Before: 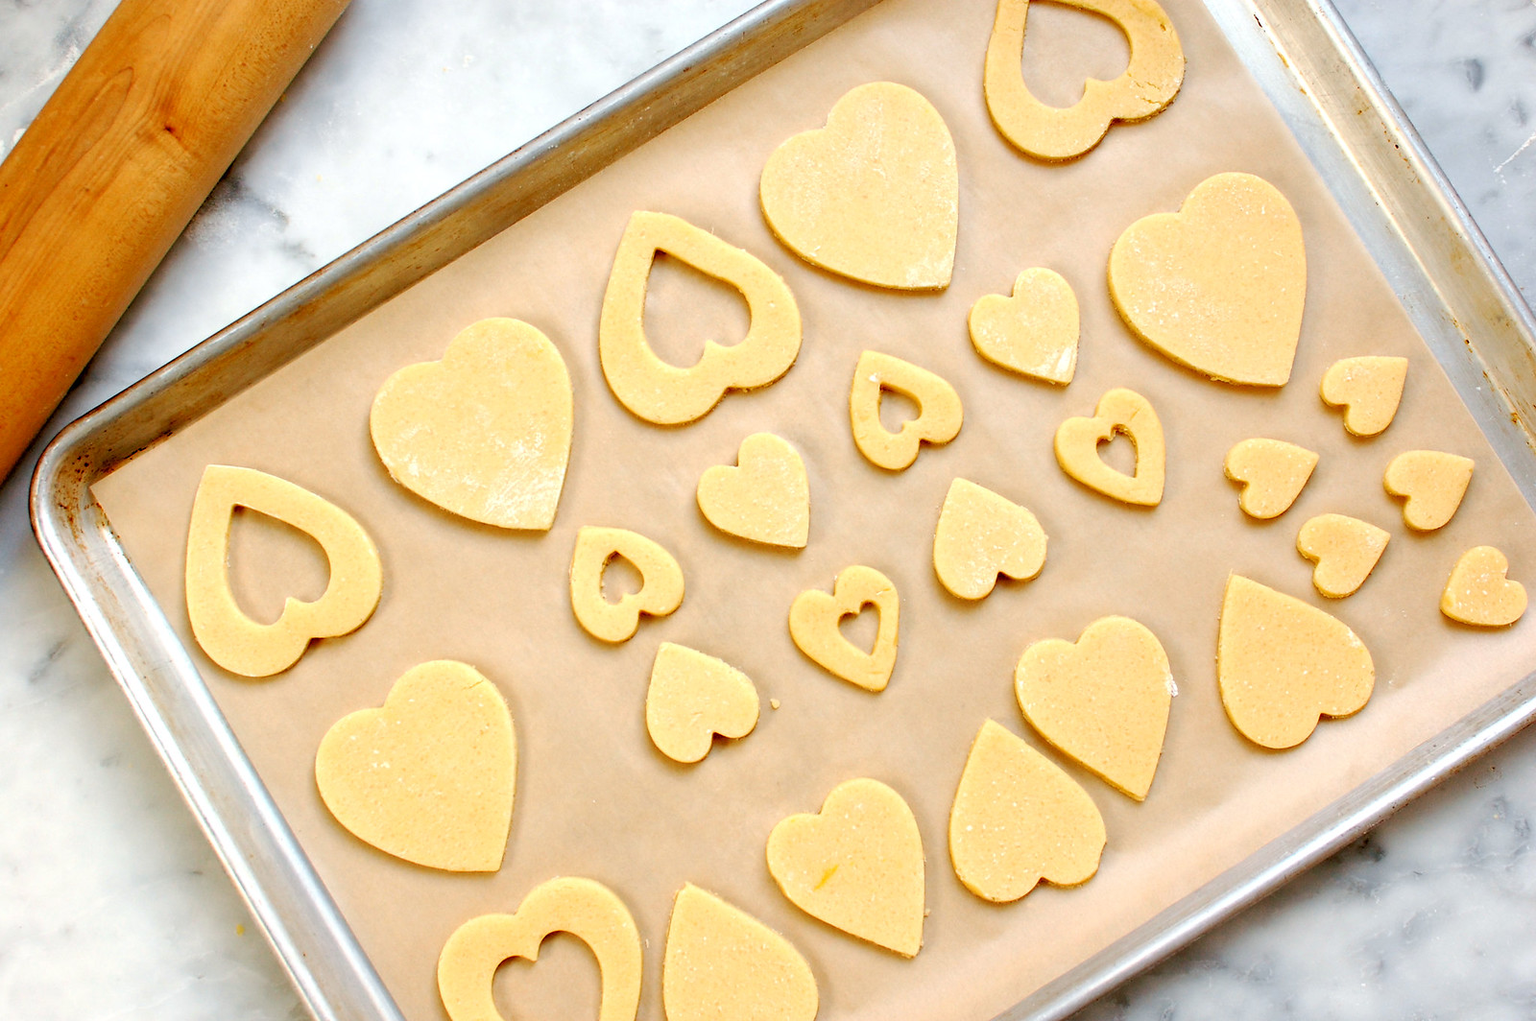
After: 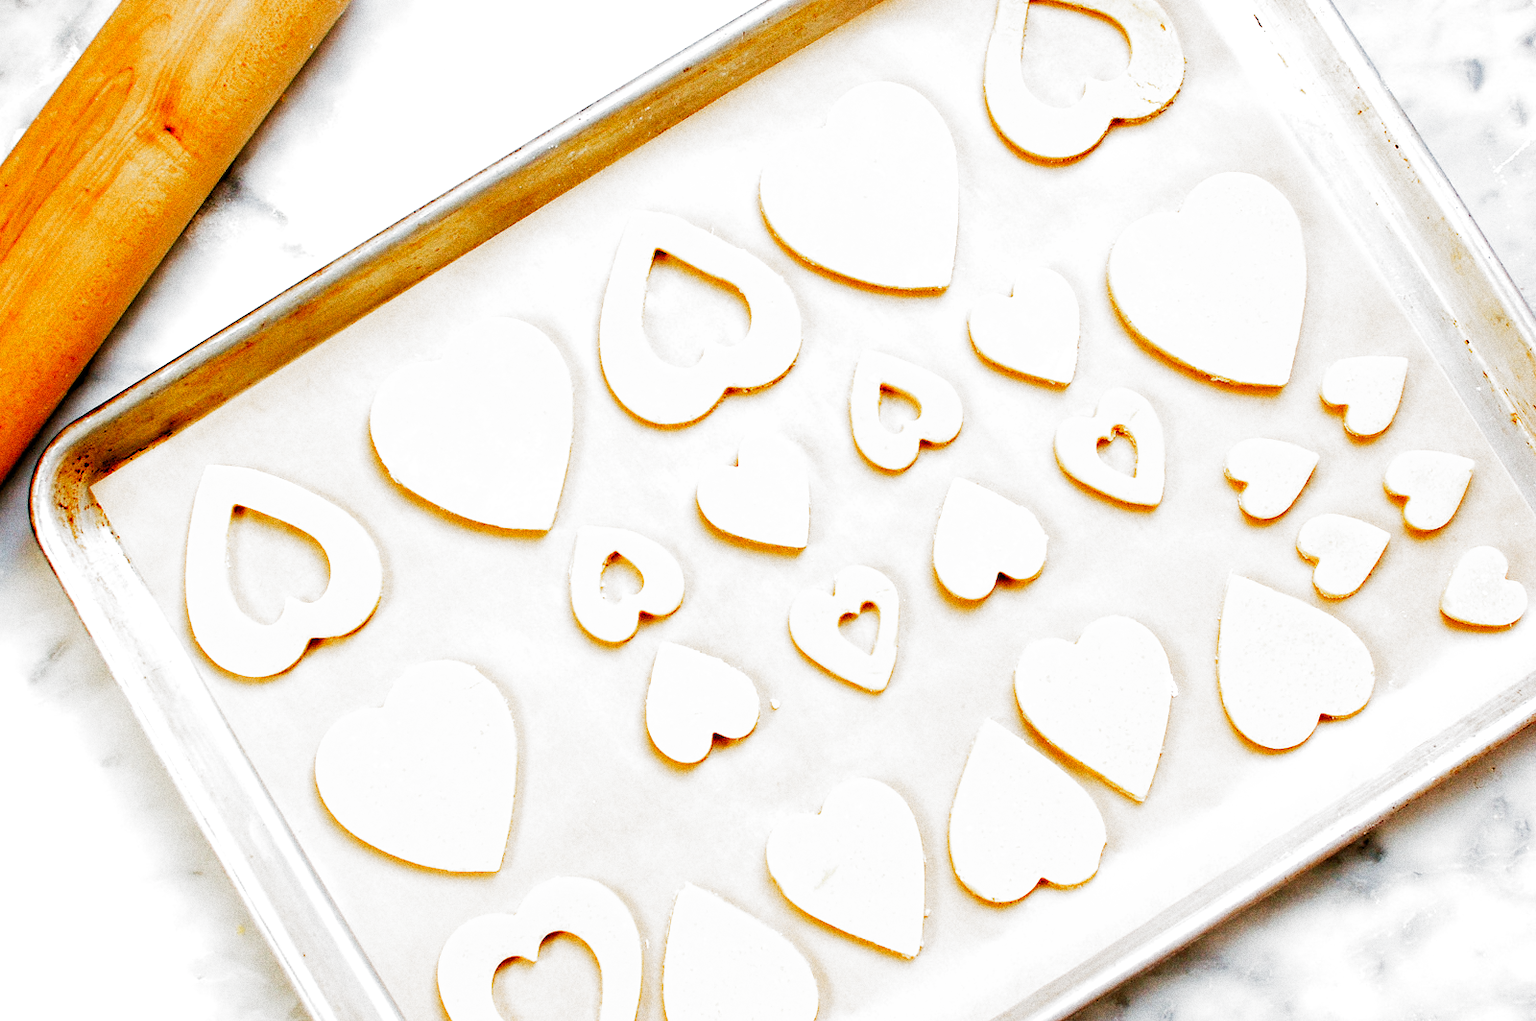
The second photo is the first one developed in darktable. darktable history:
exposure: black level correction 0, exposure 0.5 EV, compensate exposure bias true, compensate highlight preservation false
filmic rgb: black relative exposure -6.43 EV, white relative exposure 2.43 EV, threshold 3 EV, hardness 5.27, latitude 0.1%, contrast 1.425, highlights saturation mix 2%, preserve chrominance no, color science v5 (2021), contrast in shadows safe, contrast in highlights safe, enable highlight reconstruction true
grain: coarseness 0.09 ISO, strength 40%
